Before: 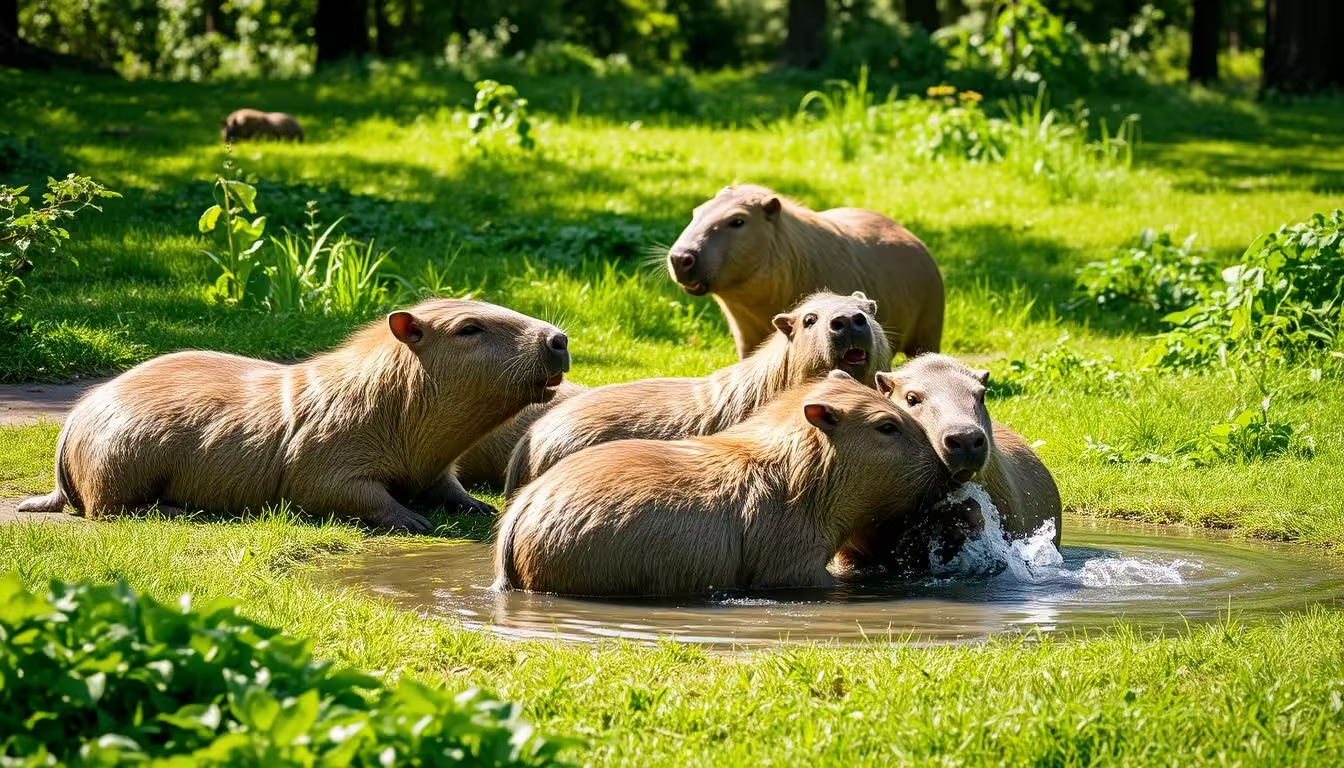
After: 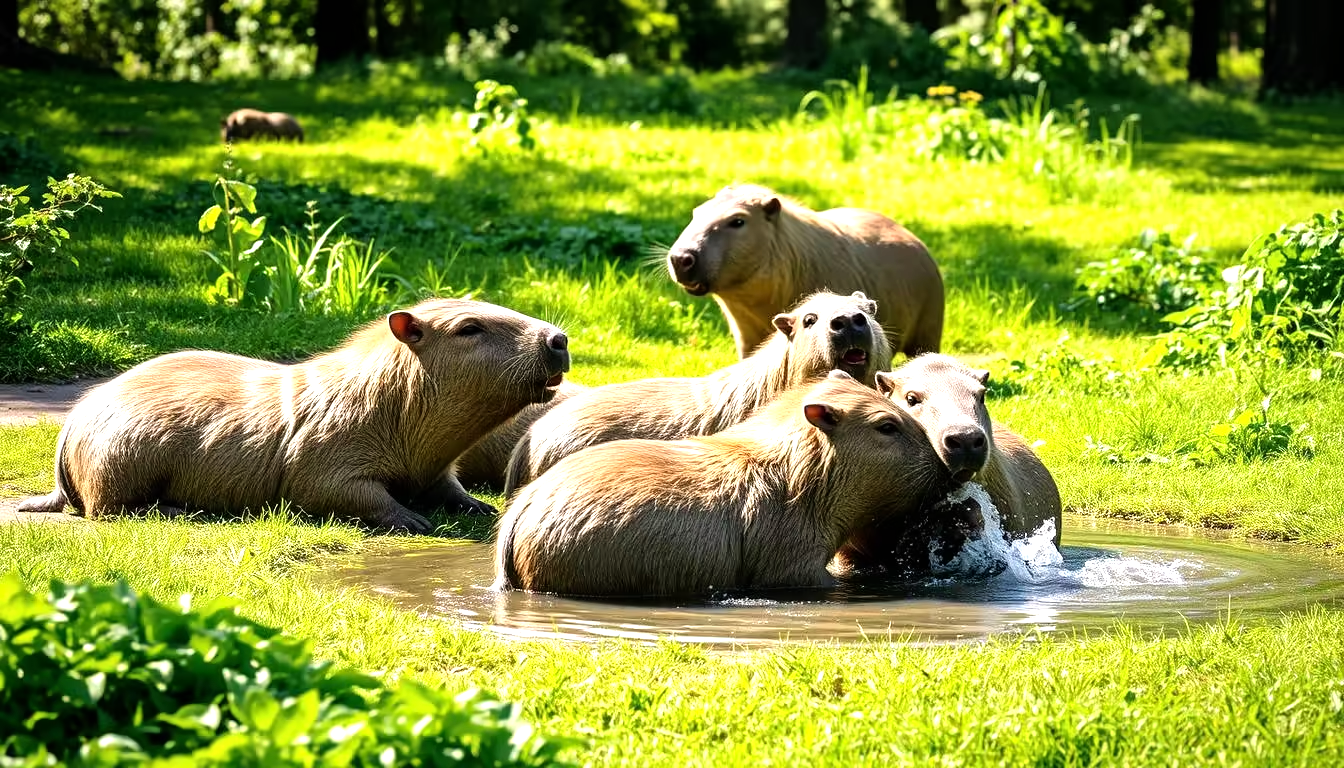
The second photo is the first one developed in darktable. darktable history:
tone equalizer: -8 EV -0.71 EV, -7 EV -0.714 EV, -6 EV -0.612 EV, -5 EV -0.397 EV, -3 EV 0.4 EV, -2 EV 0.6 EV, -1 EV 0.687 EV, +0 EV 0.761 EV
